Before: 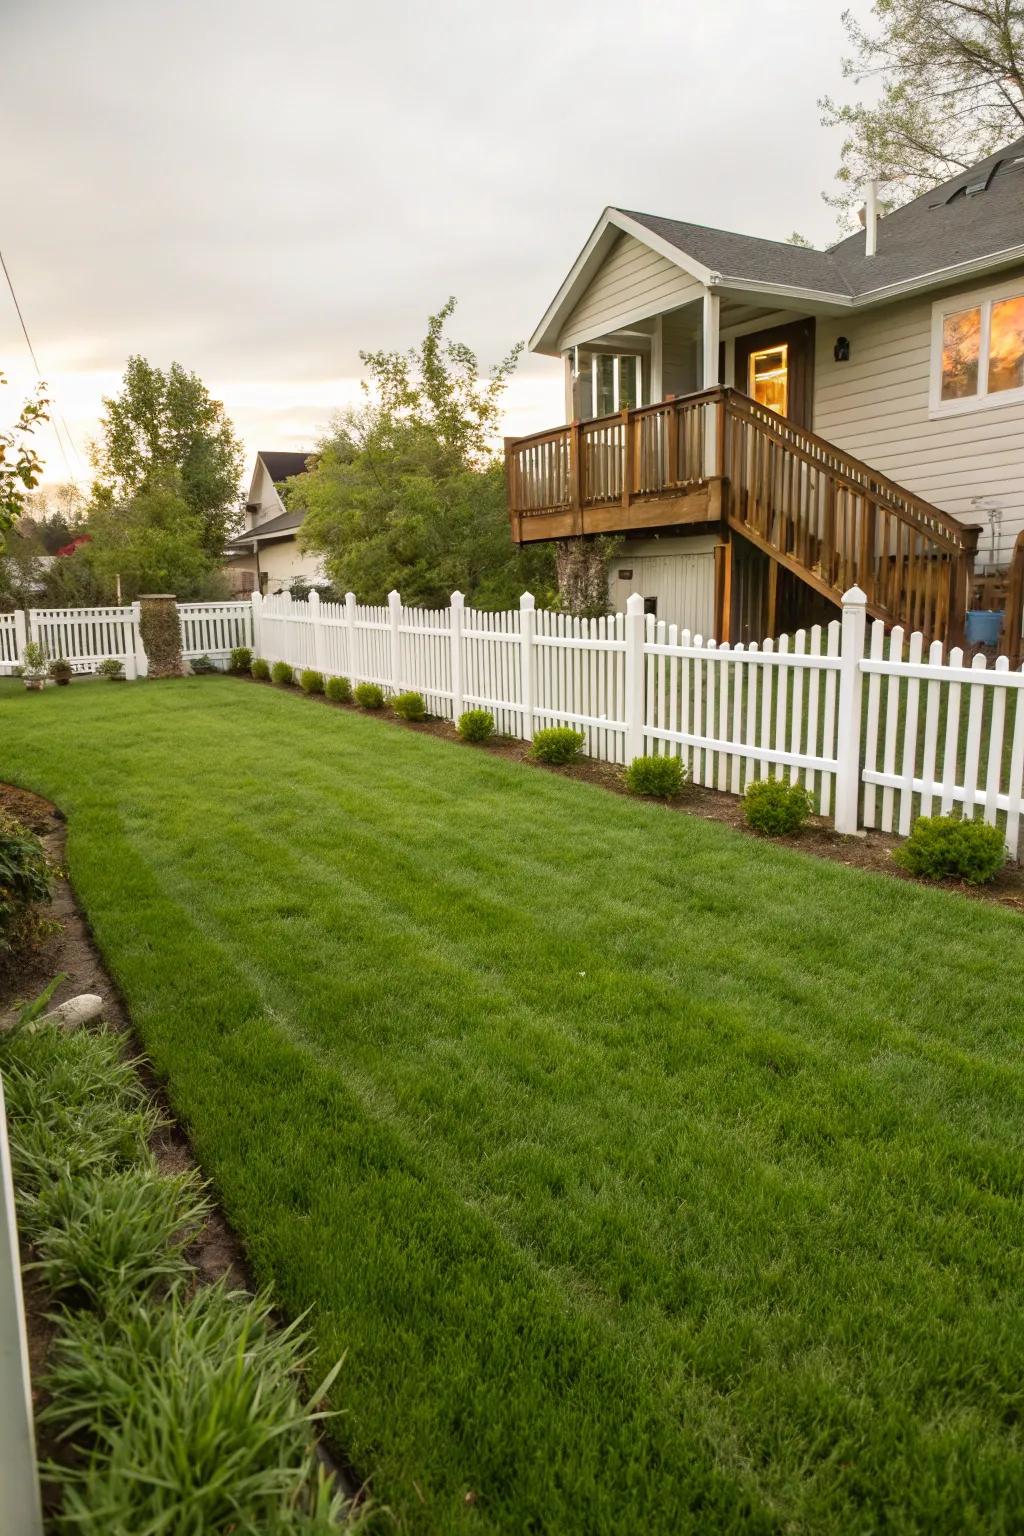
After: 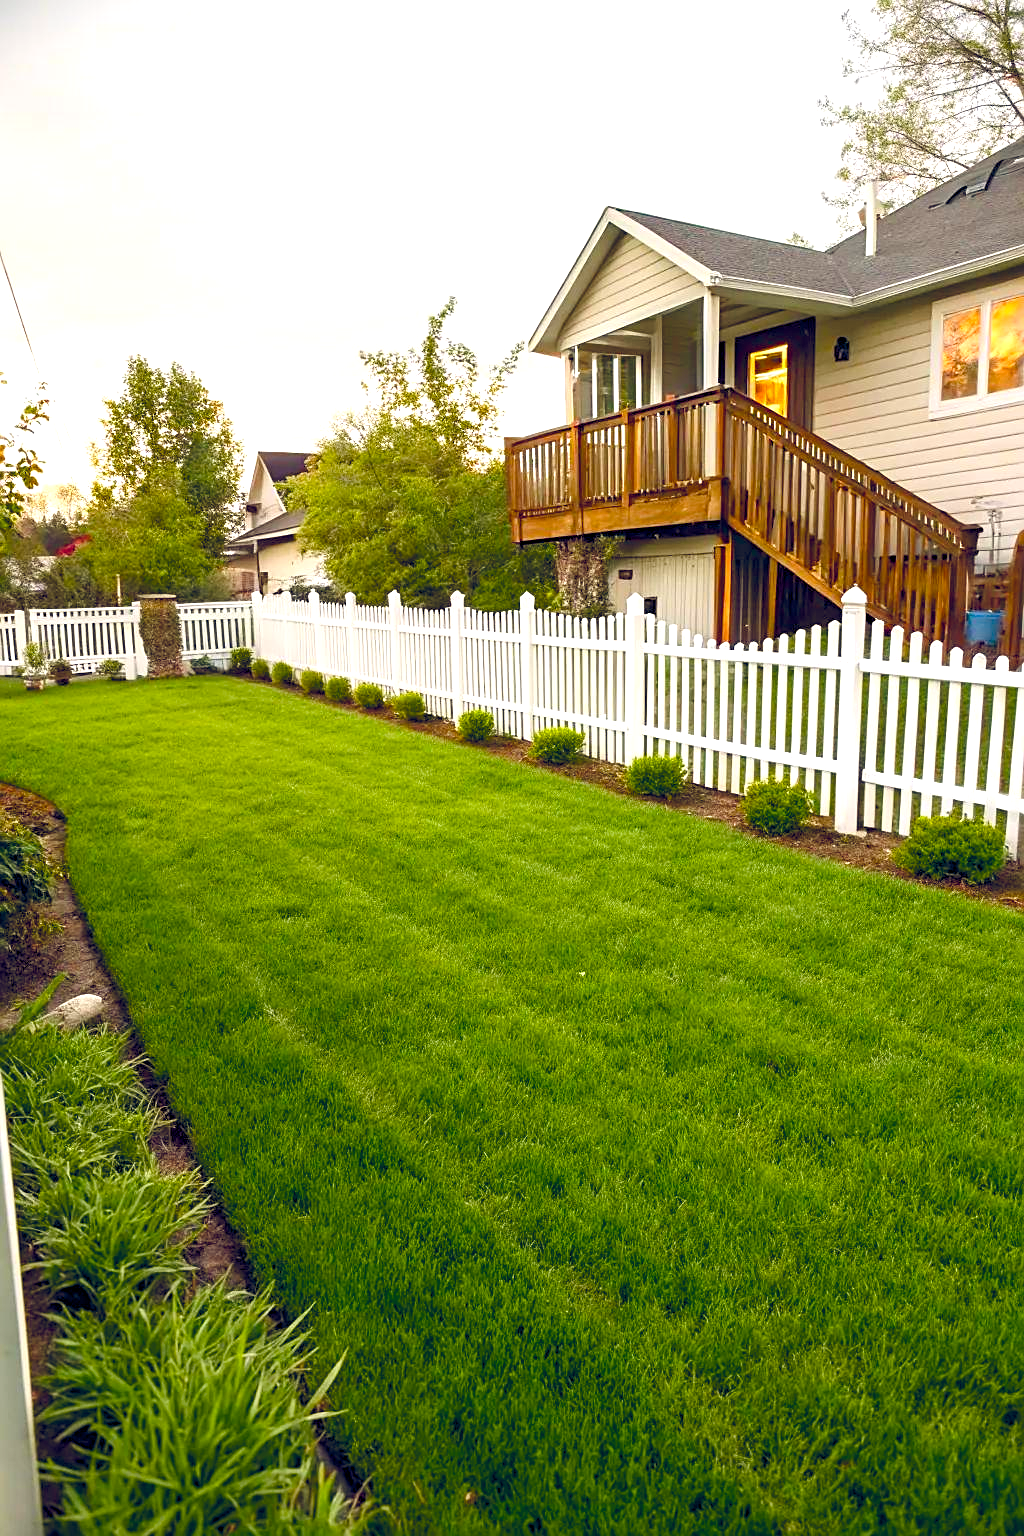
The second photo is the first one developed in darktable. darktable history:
color balance rgb: highlights gain › chroma 0.191%, highlights gain › hue 330.17°, global offset › luminance -0.308%, global offset › chroma 0.315%, global offset › hue 262°, linear chroma grading › shadows 10.252%, linear chroma grading › highlights 10.229%, linear chroma grading › global chroma 14.378%, linear chroma grading › mid-tones 14.601%, perceptual saturation grading › global saturation 20.211%, perceptual saturation grading › highlights -19.698%, perceptual saturation grading › shadows 29.637%
exposure: exposure 0.61 EV, compensate highlight preservation false
contrast brightness saturation: contrast 0.07
sharpen: on, module defaults
